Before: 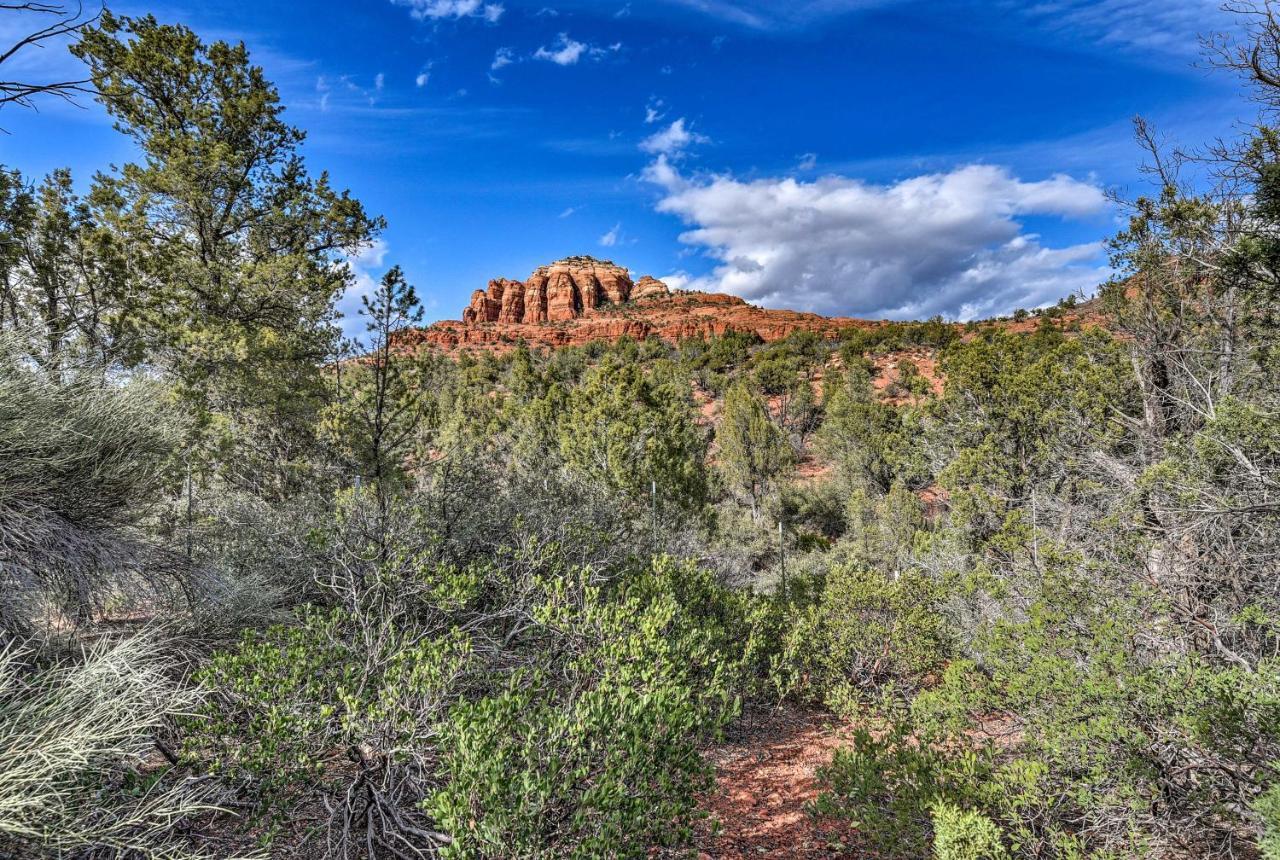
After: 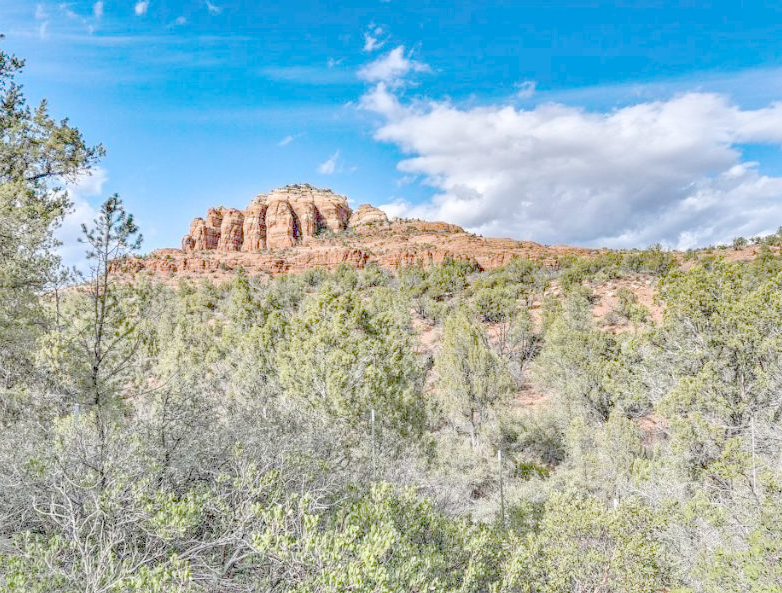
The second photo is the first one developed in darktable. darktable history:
crop: left 22.002%, top 8.418%, right 16.901%, bottom 22.531%
